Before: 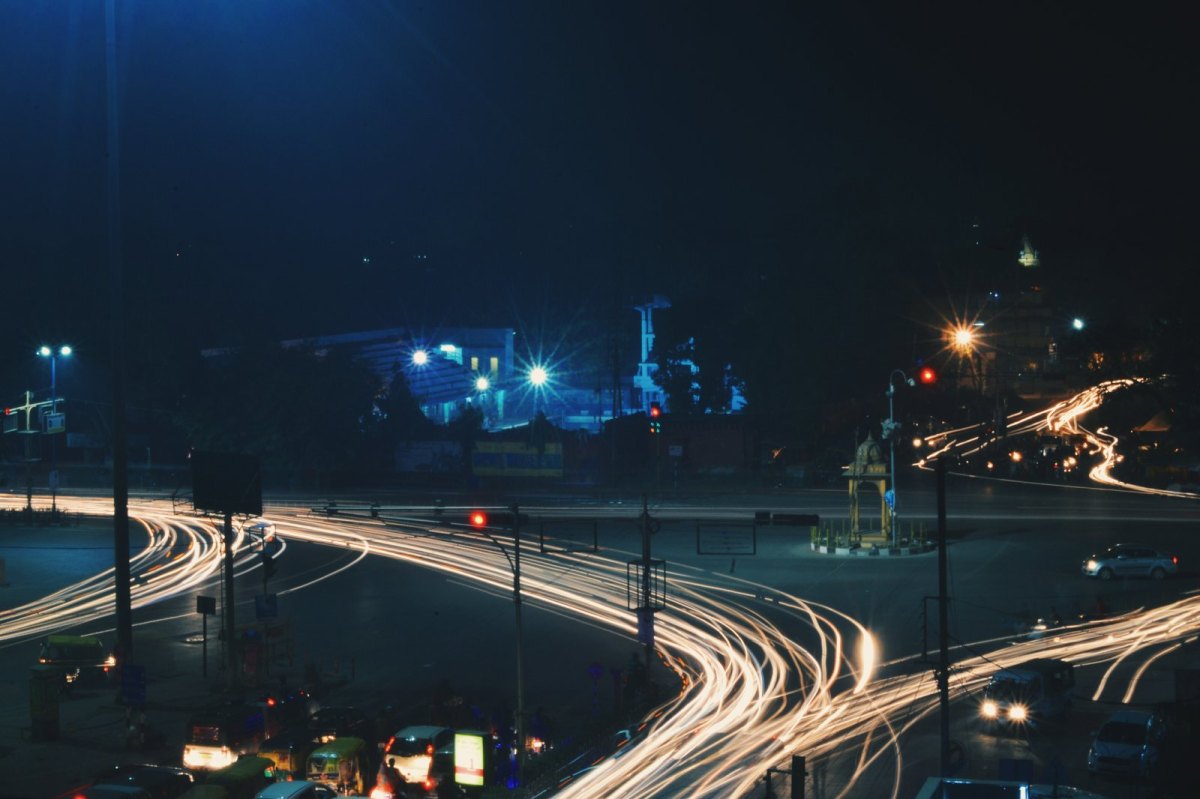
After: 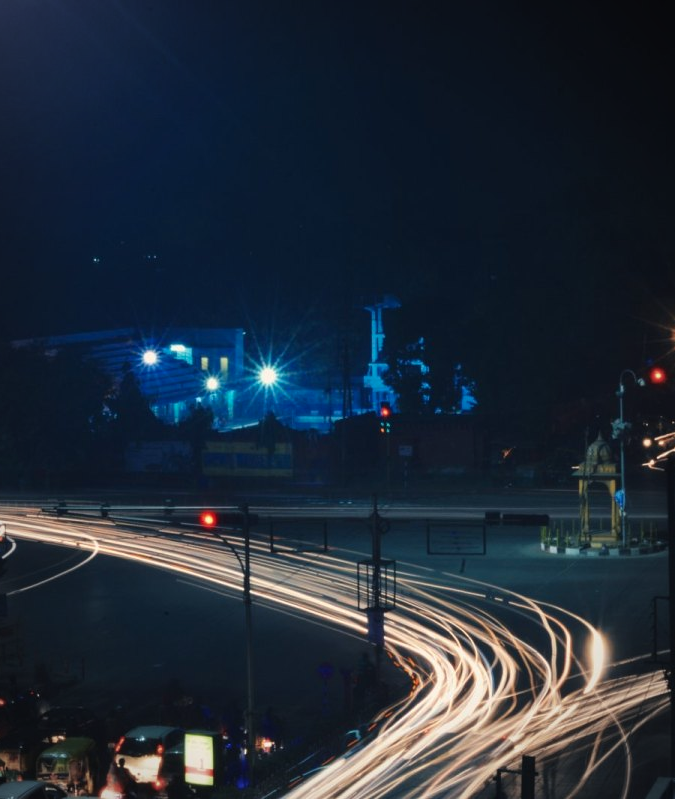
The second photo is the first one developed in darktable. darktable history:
vignetting: fall-off radius 60%, automatic ratio true
color balance: gamma [0.9, 0.988, 0.975, 1.025], gain [1.05, 1, 1, 1]
crop and rotate: left 22.516%, right 21.234%
